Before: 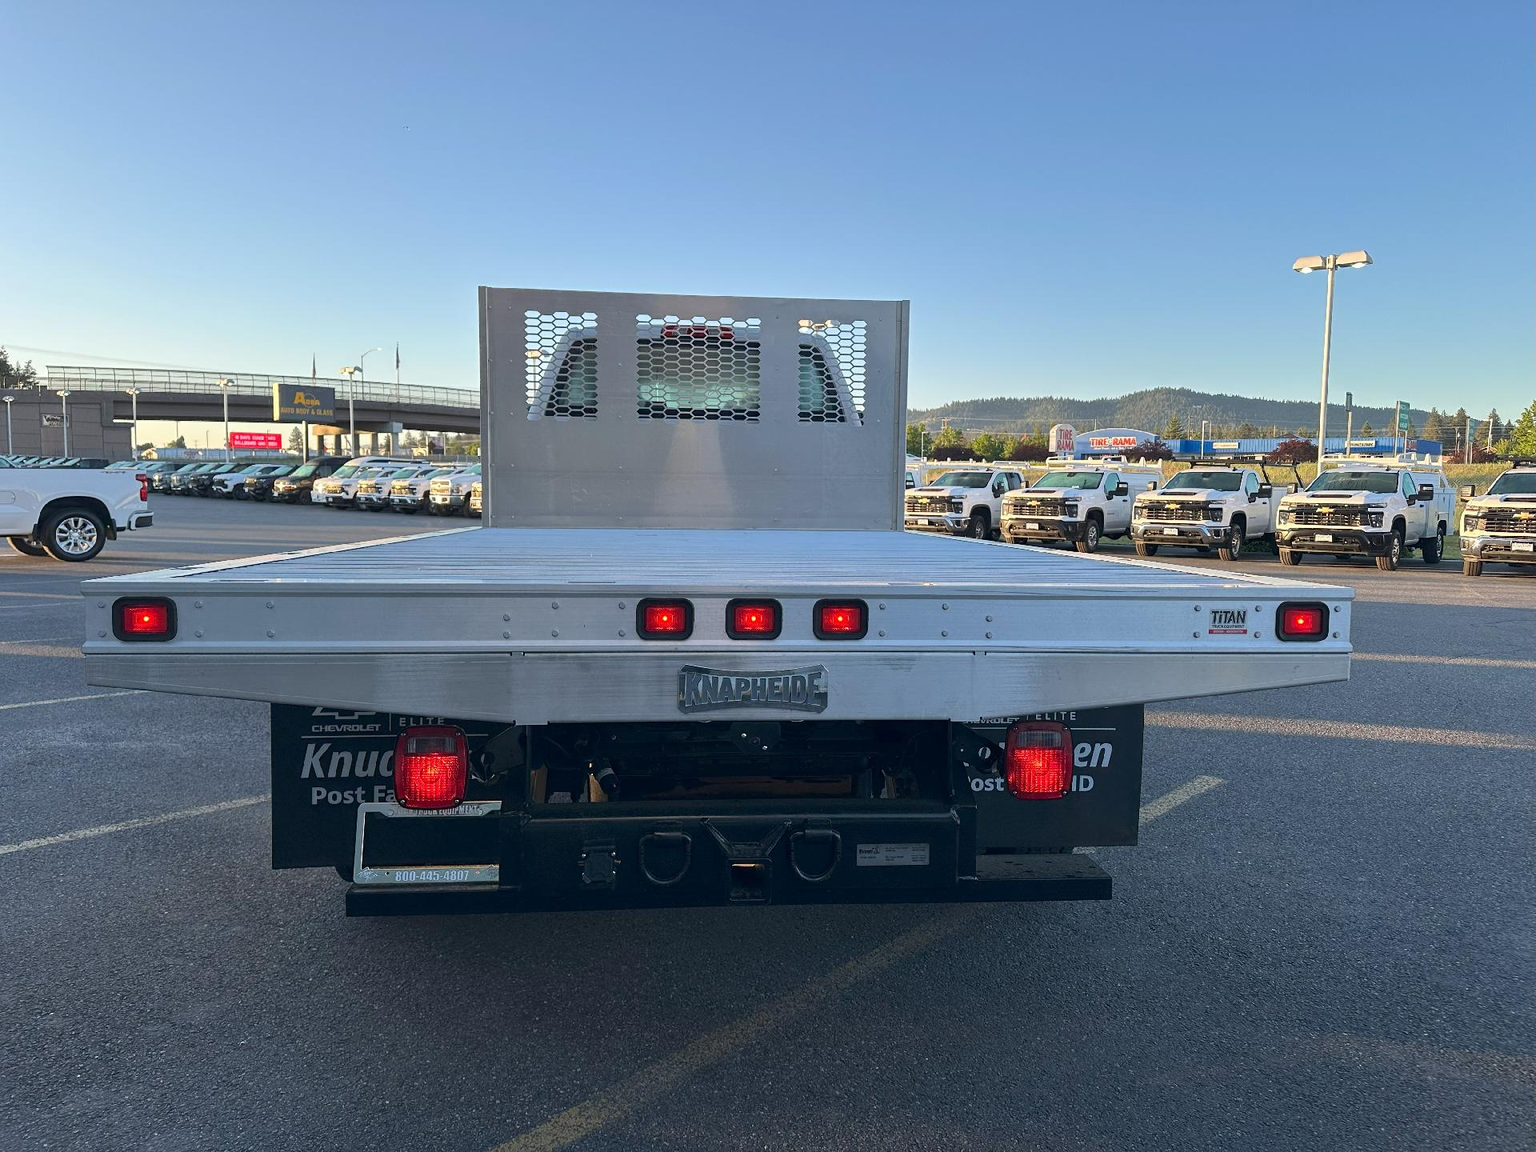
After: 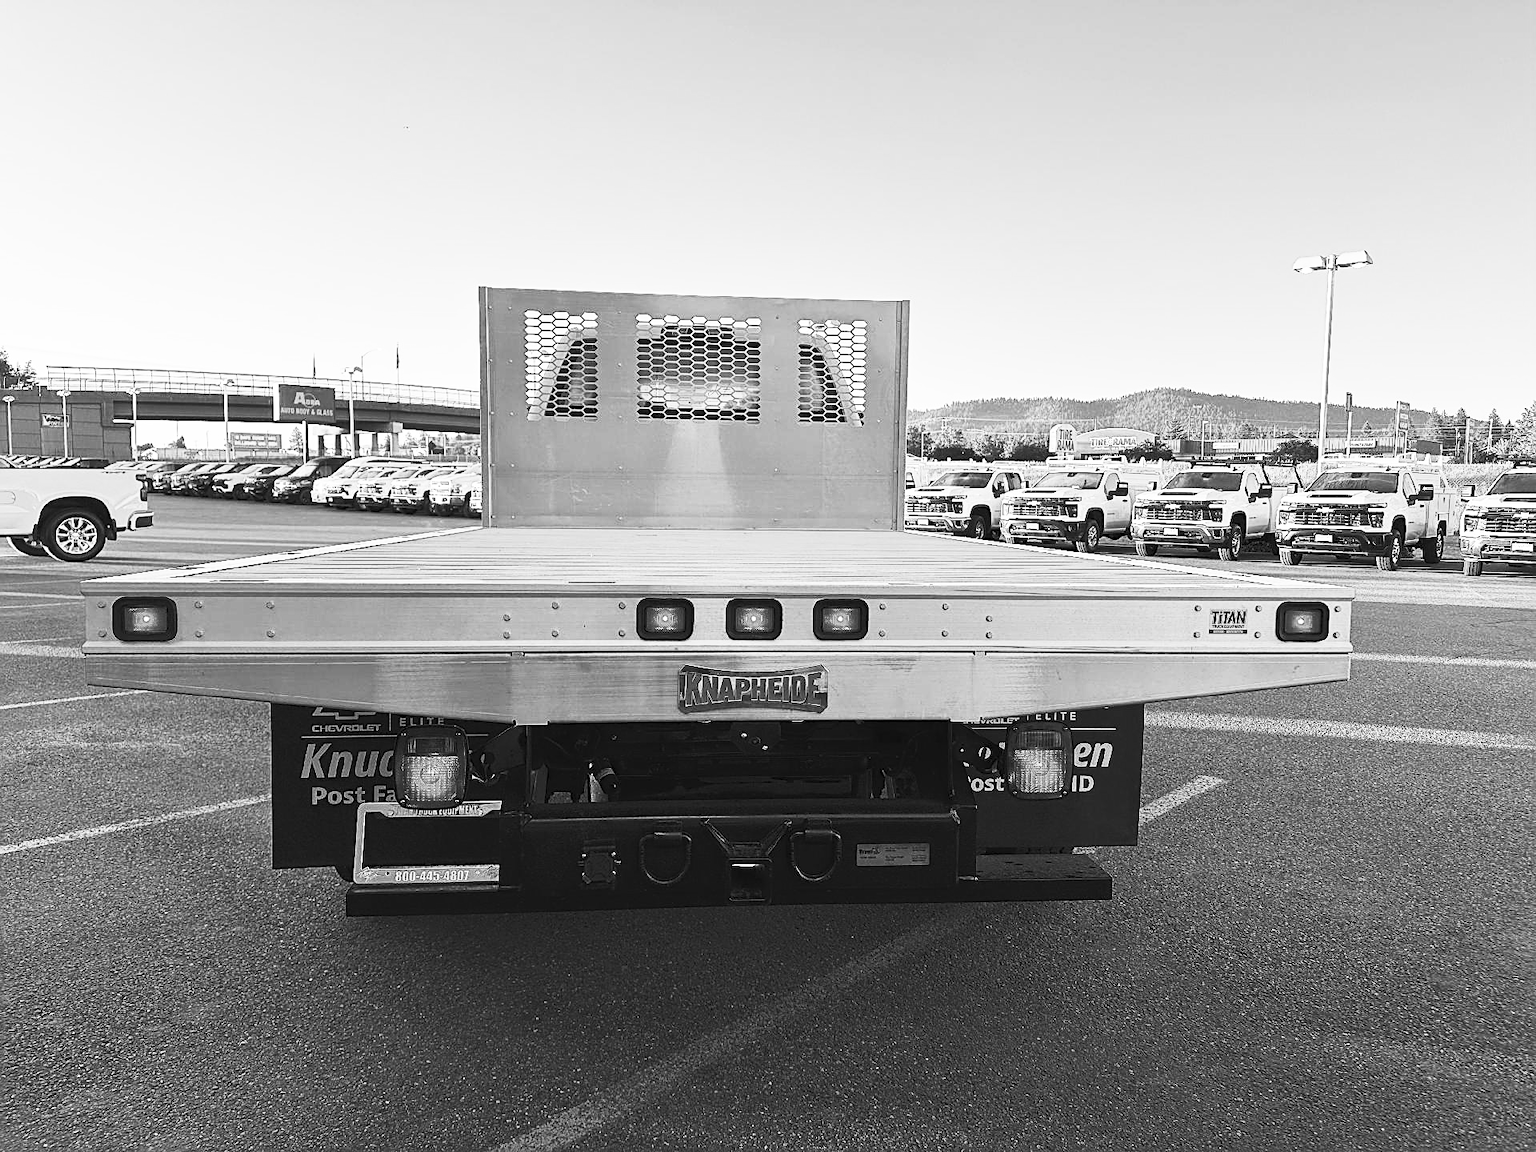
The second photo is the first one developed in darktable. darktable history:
sharpen: on, module defaults
contrast brightness saturation: contrast 0.53, brightness 0.47, saturation -1
